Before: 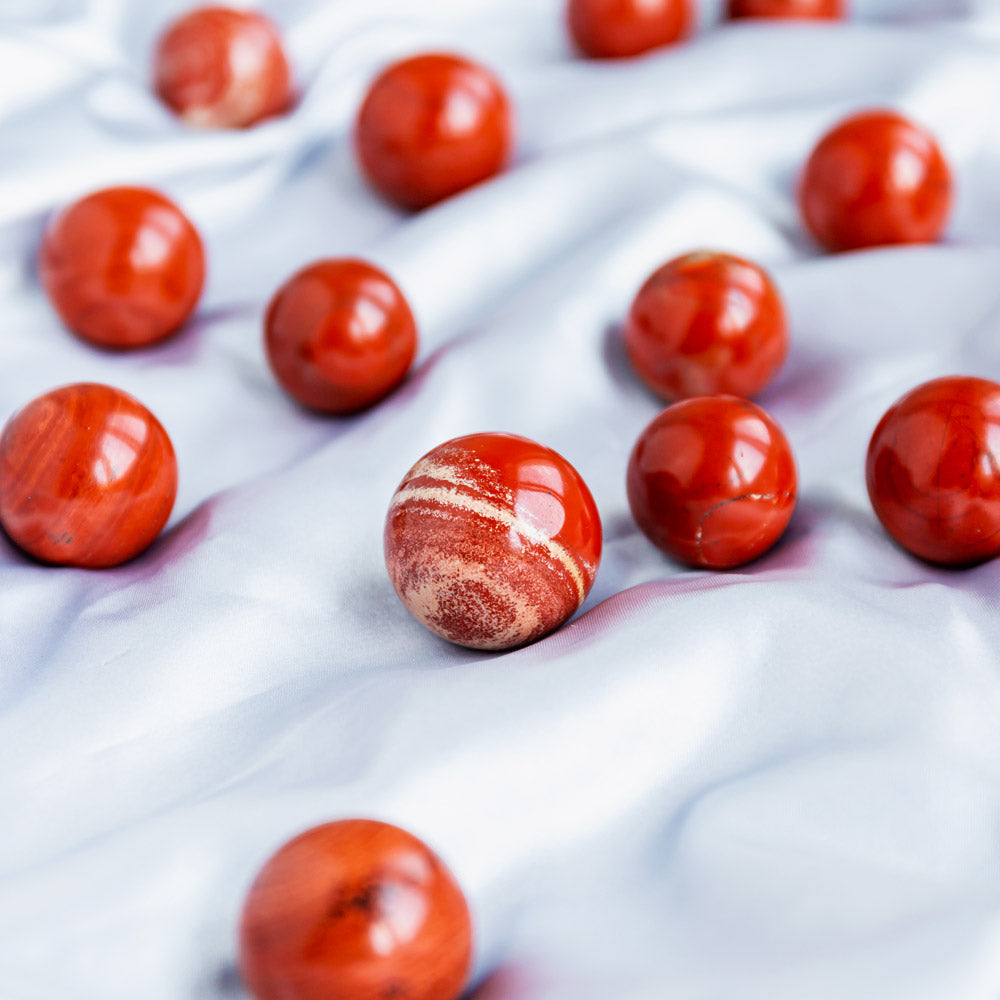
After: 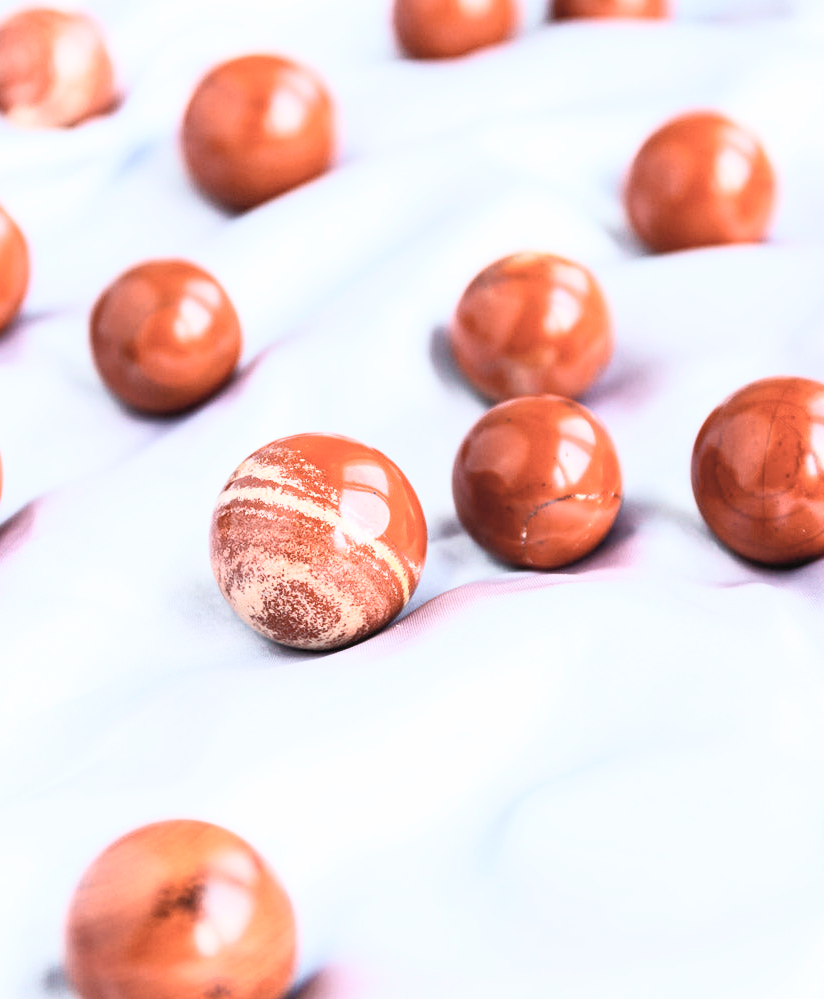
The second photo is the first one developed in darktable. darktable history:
crop: left 17.582%, bottom 0.031%
contrast brightness saturation: contrast 0.43, brightness 0.56, saturation -0.19
